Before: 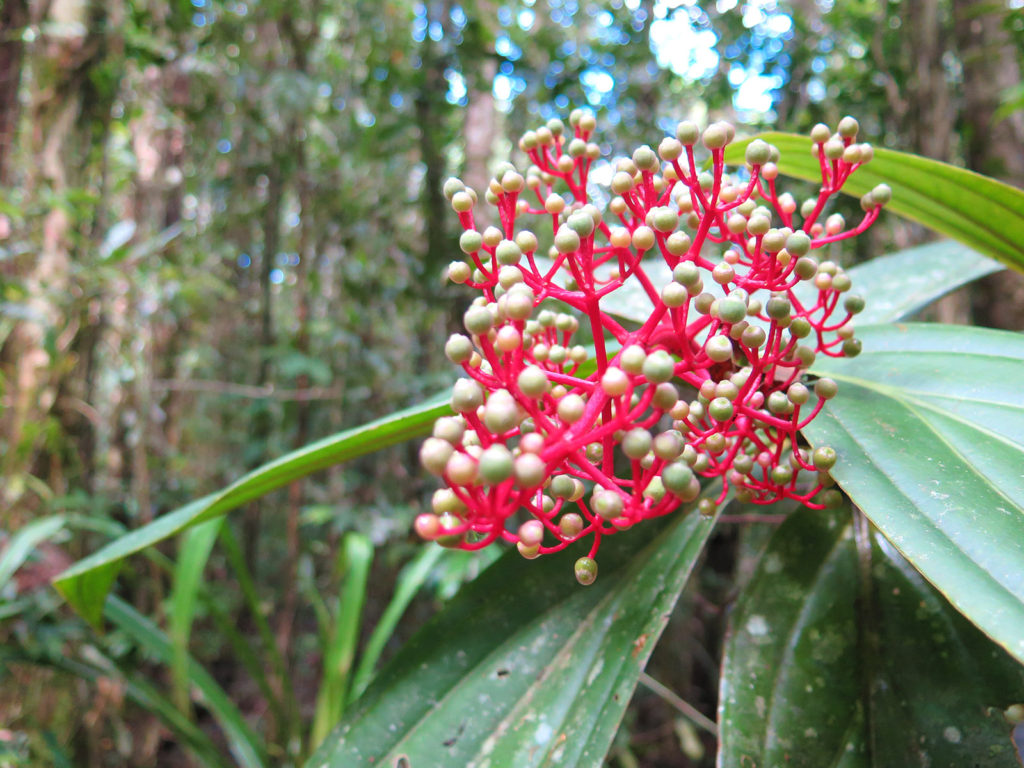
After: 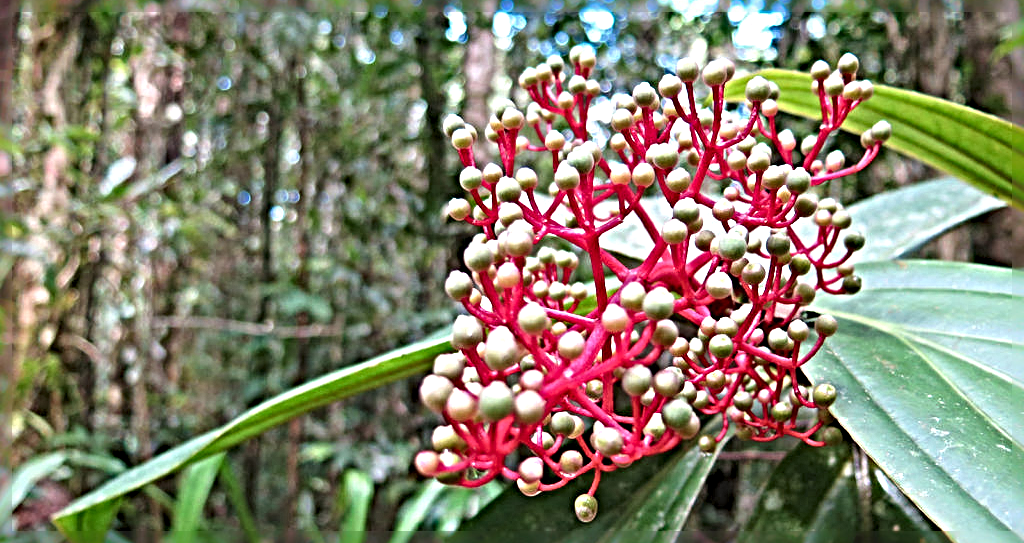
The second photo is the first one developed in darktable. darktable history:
crop and rotate: top 8.293%, bottom 20.996%
sharpen: radius 6.3, amount 1.8, threshold 0
